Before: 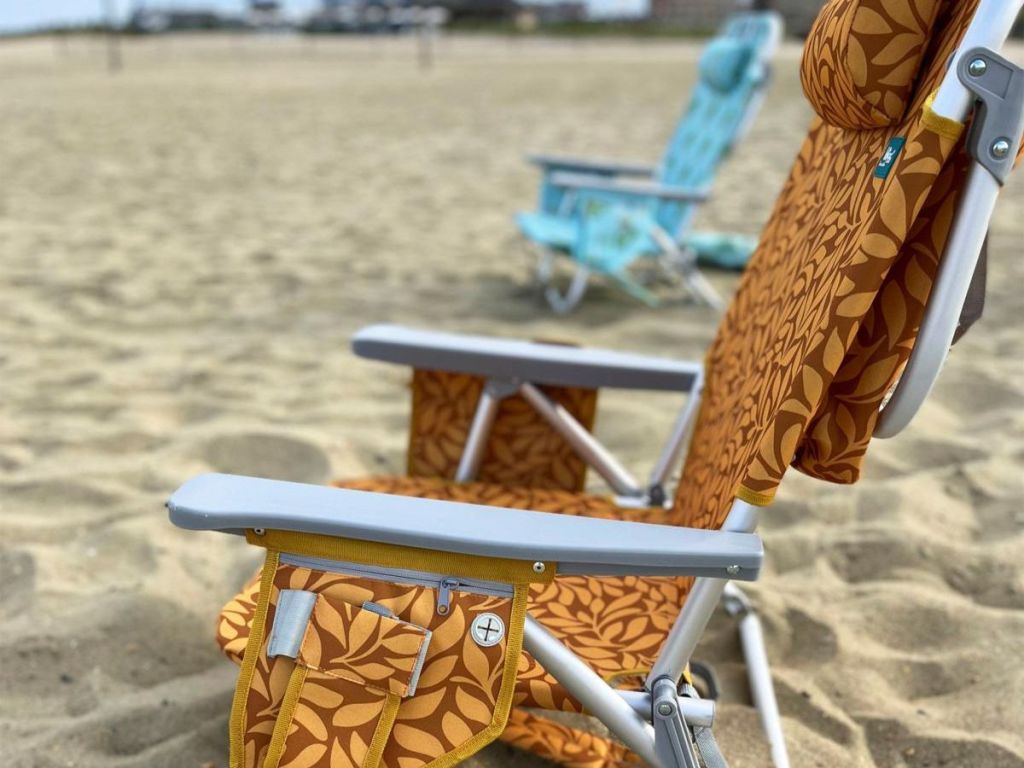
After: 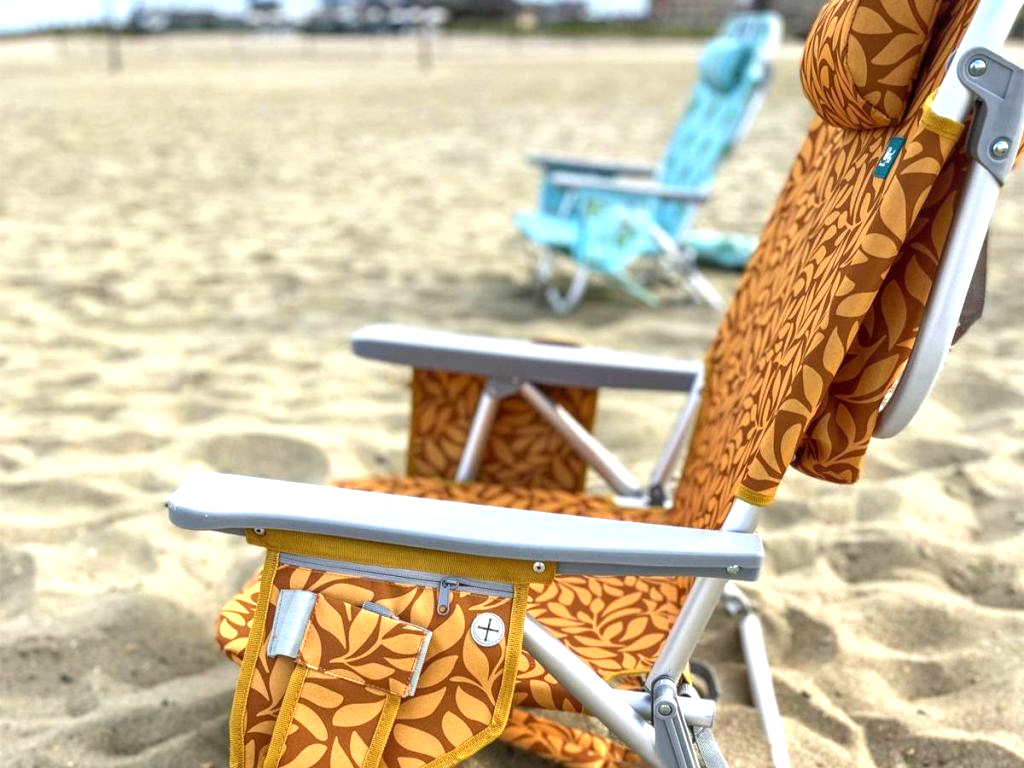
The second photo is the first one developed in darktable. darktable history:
contrast equalizer: y [[0.5, 0.5, 0.468, 0.5, 0.5, 0.5], [0.5 ×6], [0.5 ×6], [0 ×6], [0 ×6]], mix 0.298
exposure: black level correction 0, exposure 0.698 EV, compensate highlight preservation false
local contrast: on, module defaults
